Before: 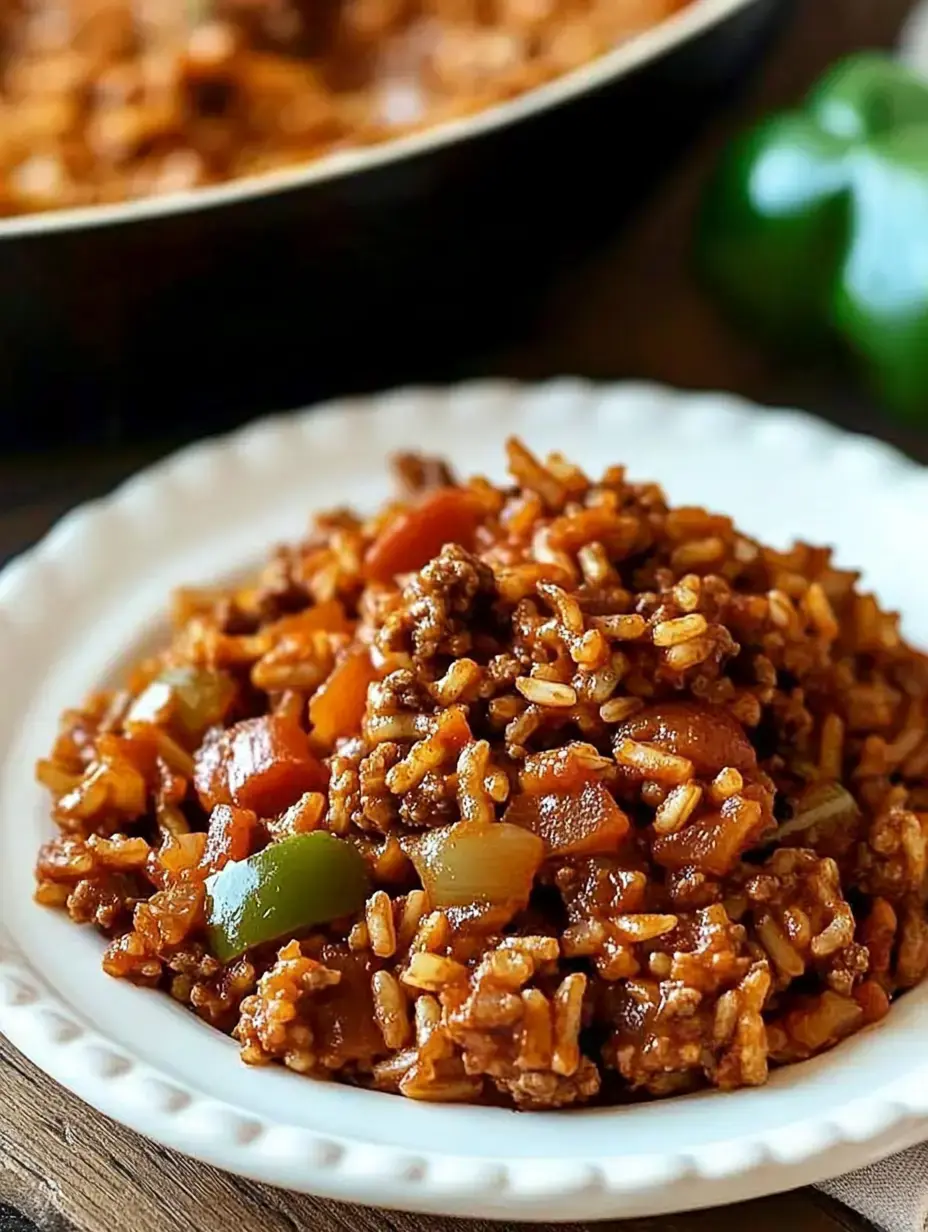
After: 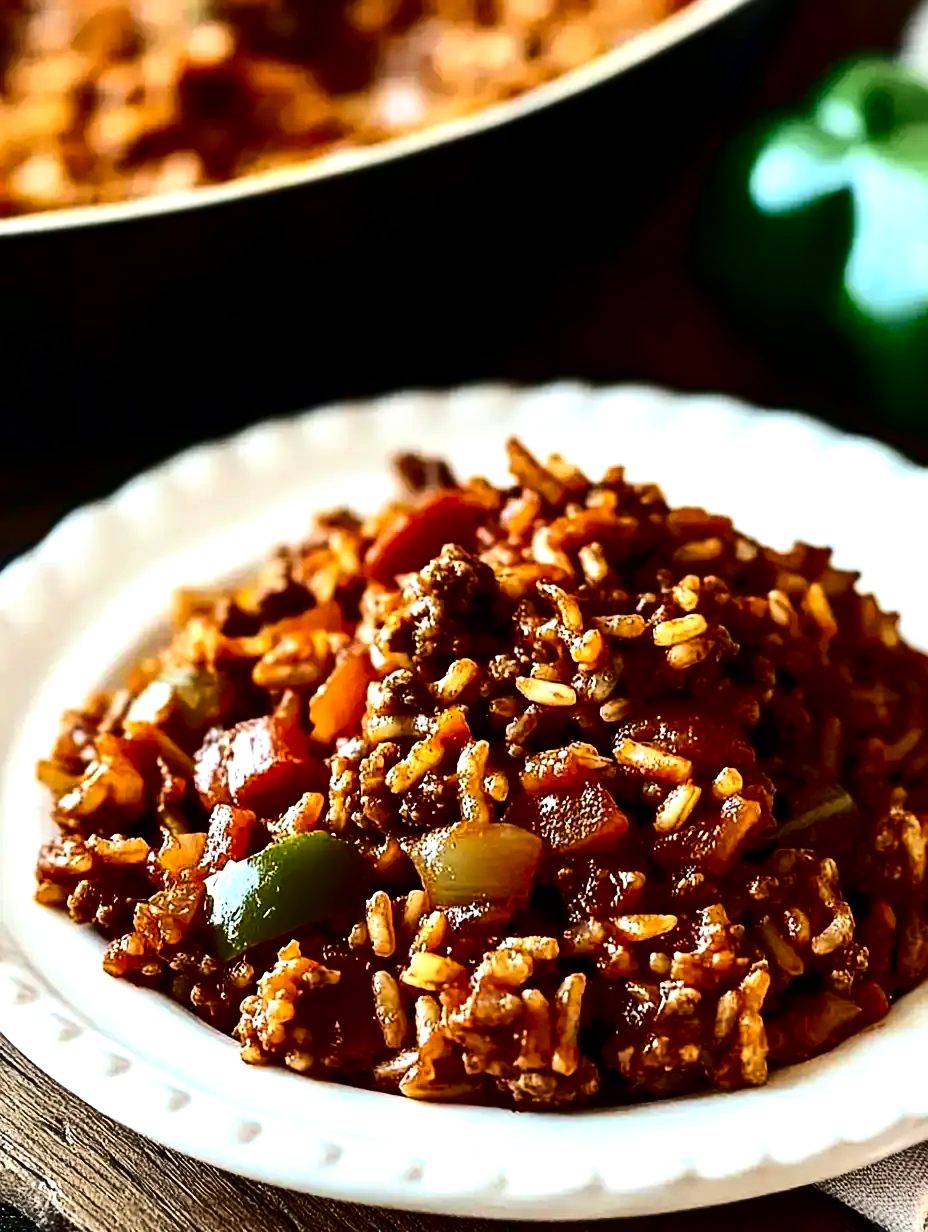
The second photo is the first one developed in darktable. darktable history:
tone equalizer: -8 EV -0.774 EV, -7 EV -0.719 EV, -6 EV -0.567 EV, -5 EV -0.404 EV, -3 EV 0.396 EV, -2 EV 0.6 EV, -1 EV 0.688 EV, +0 EV 0.722 EV, edges refinement/feathering 500, mask exposure compensation -1.57 EV, preserve details no
contrast brightness saturation: contrast 0.193, brightness -0.228, saturation 0.115
